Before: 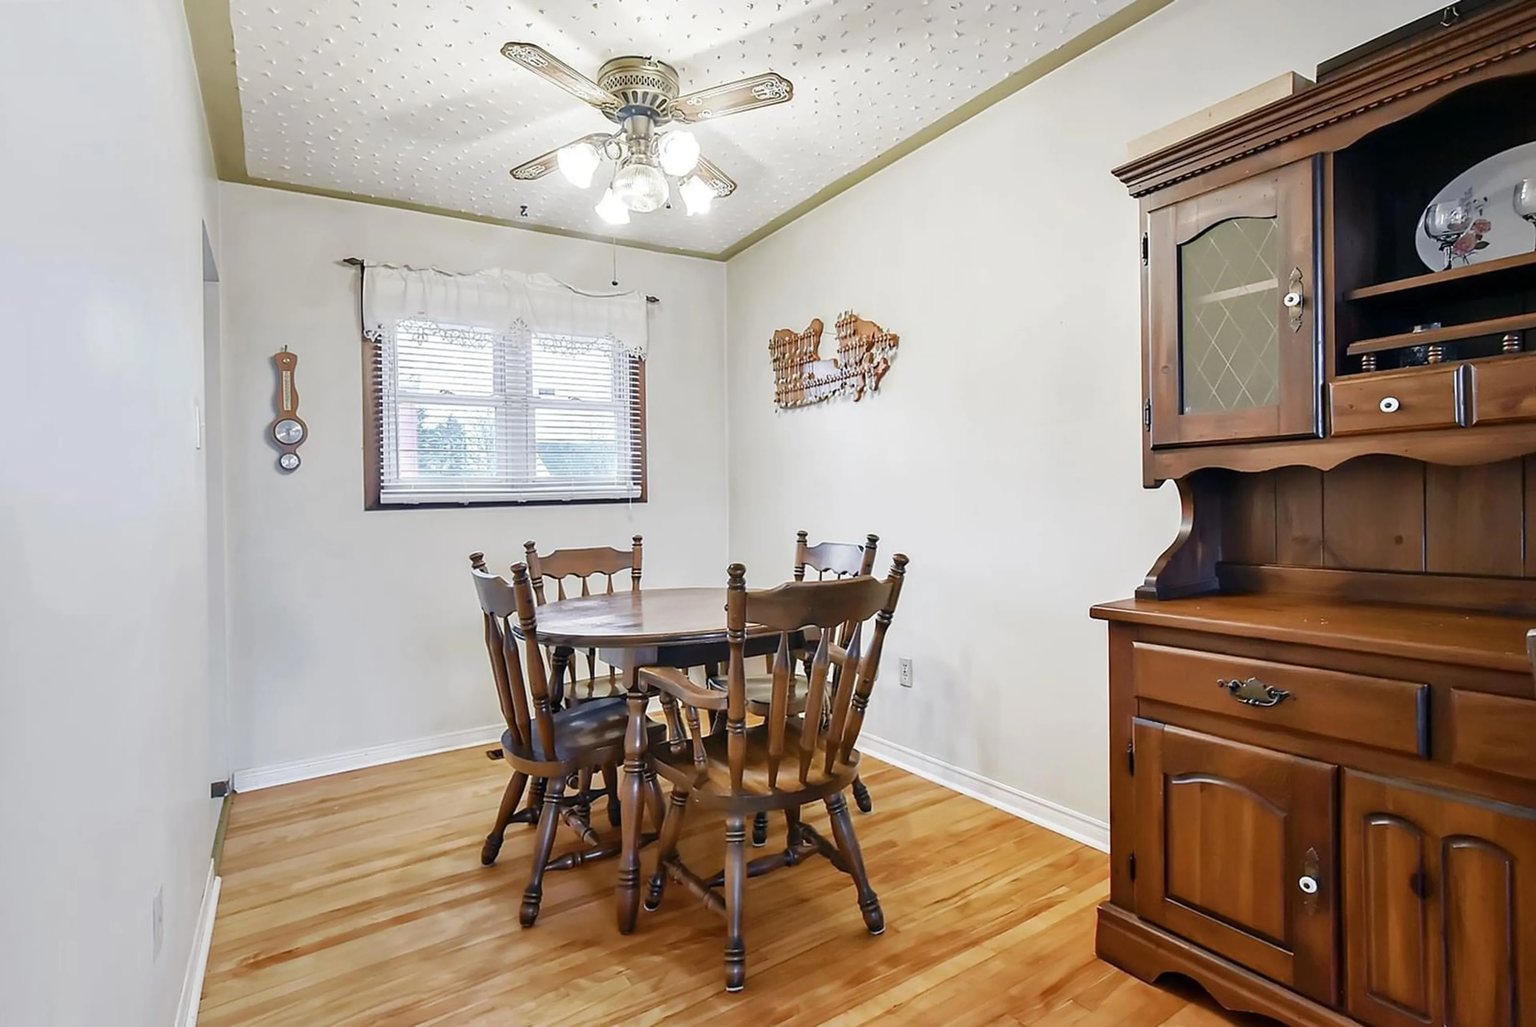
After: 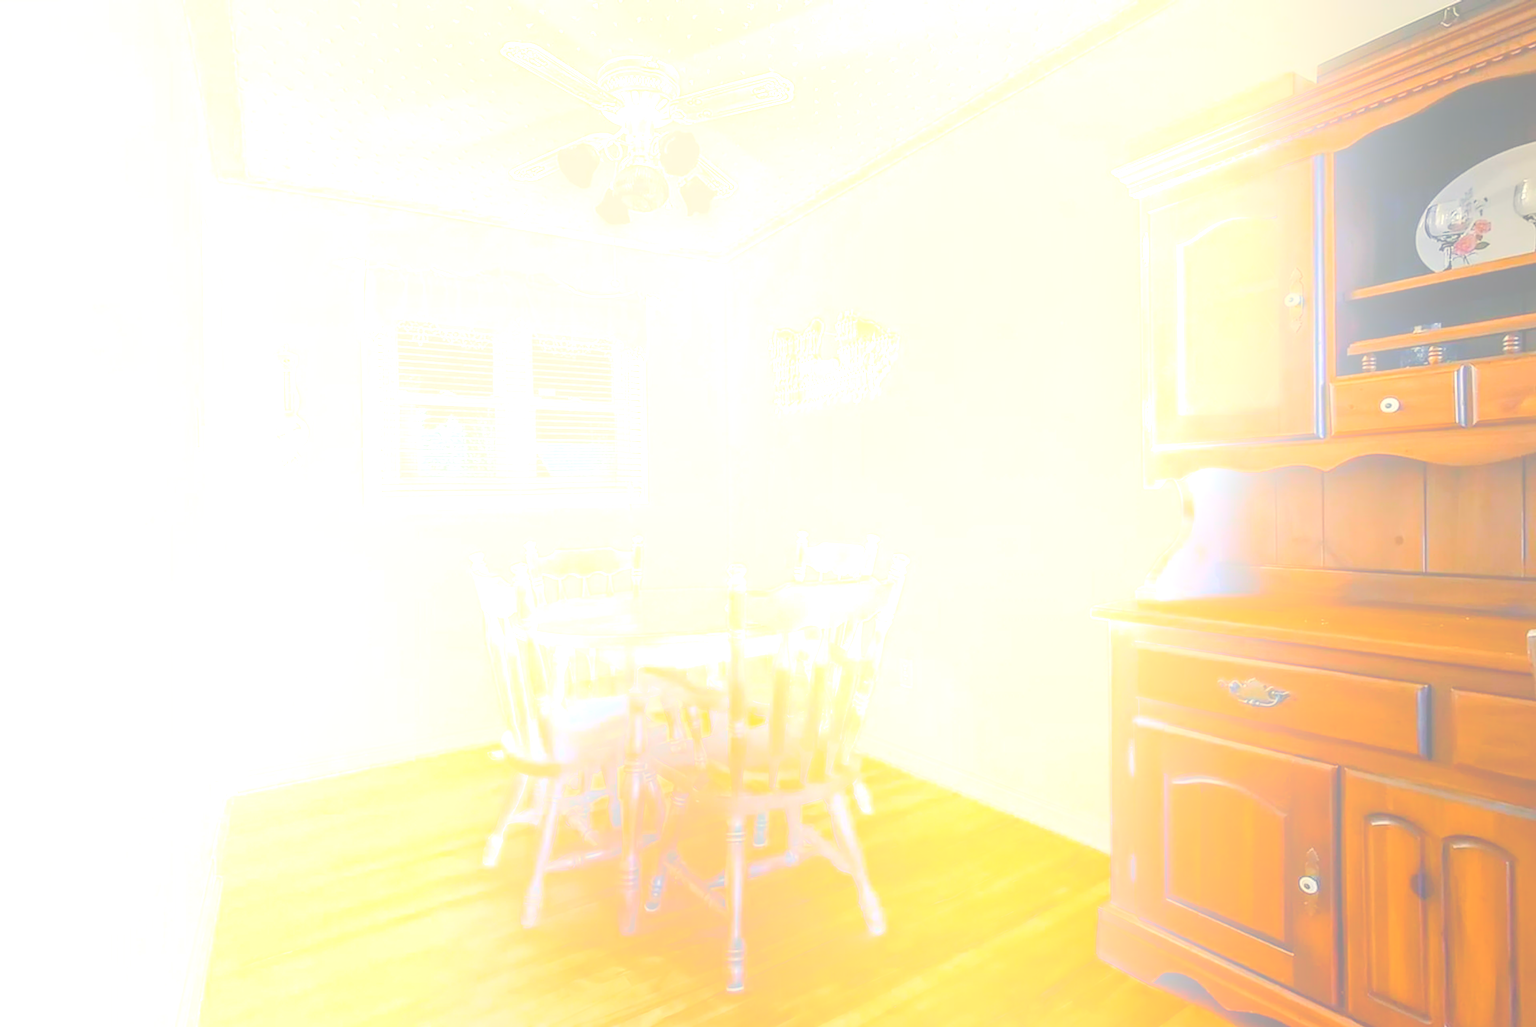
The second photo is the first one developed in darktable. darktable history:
local contrast: on, module defaults
white balance: red 1.029, blue 0.92
color balance rgb: perceptual saturation grading › global saturation 25%, perceptual brilliance grading › mid-tones 10%, perceptual brilliance grading › shadows 15%, global vibrance 20%
bloom: size 85%, threshold 5%, strength 85%
